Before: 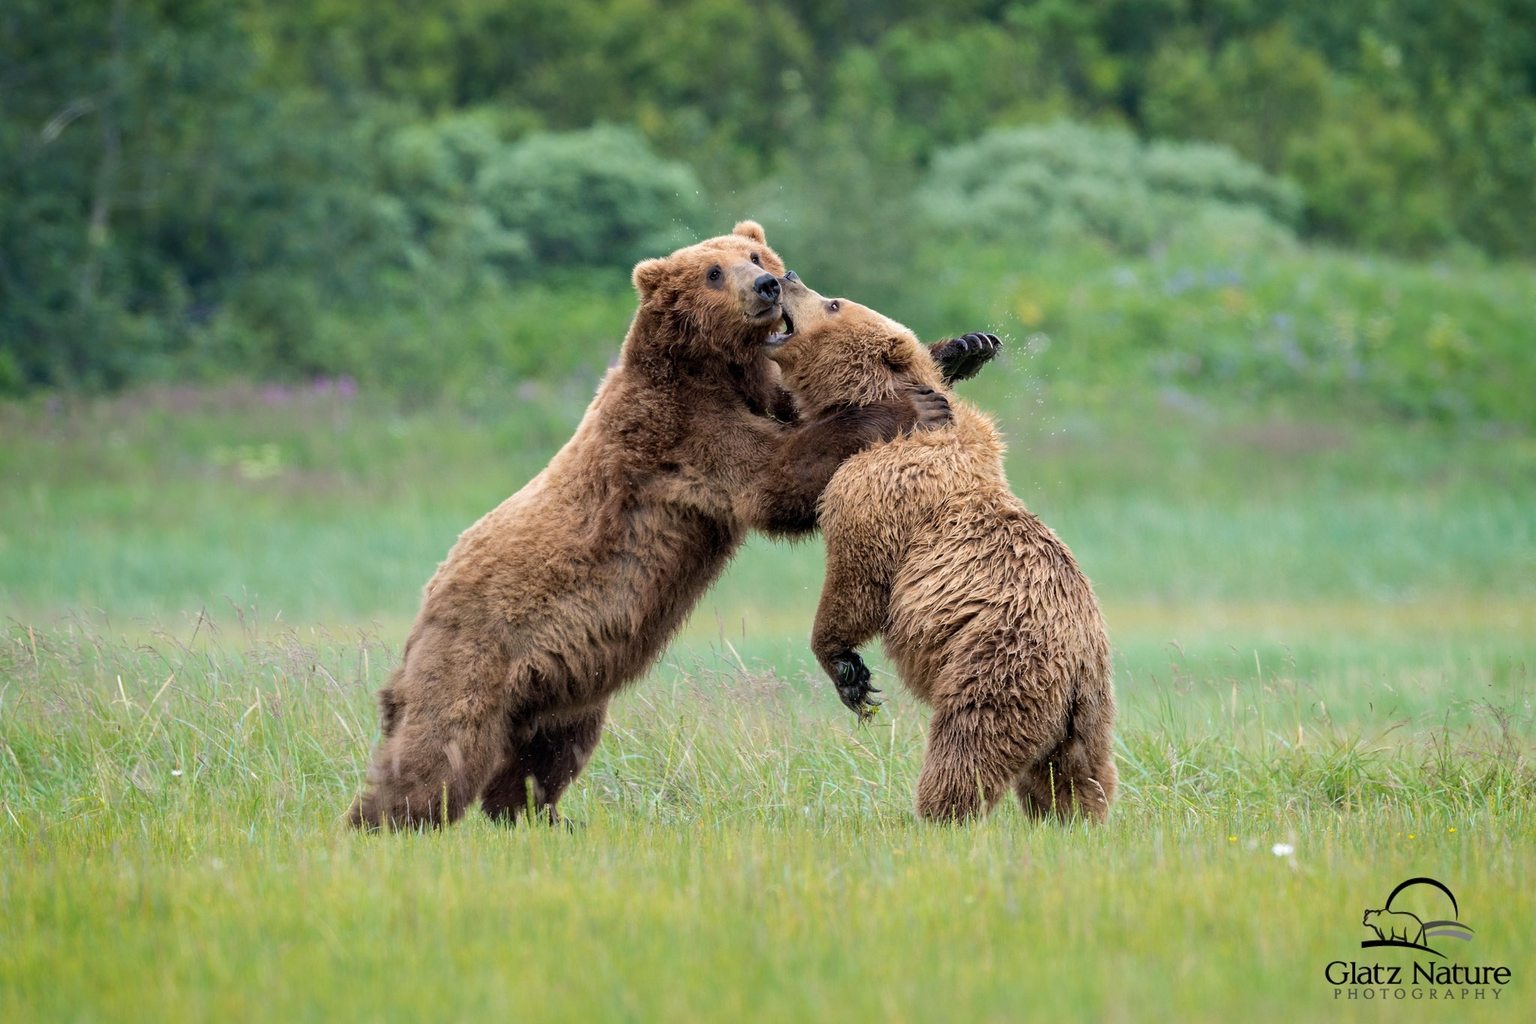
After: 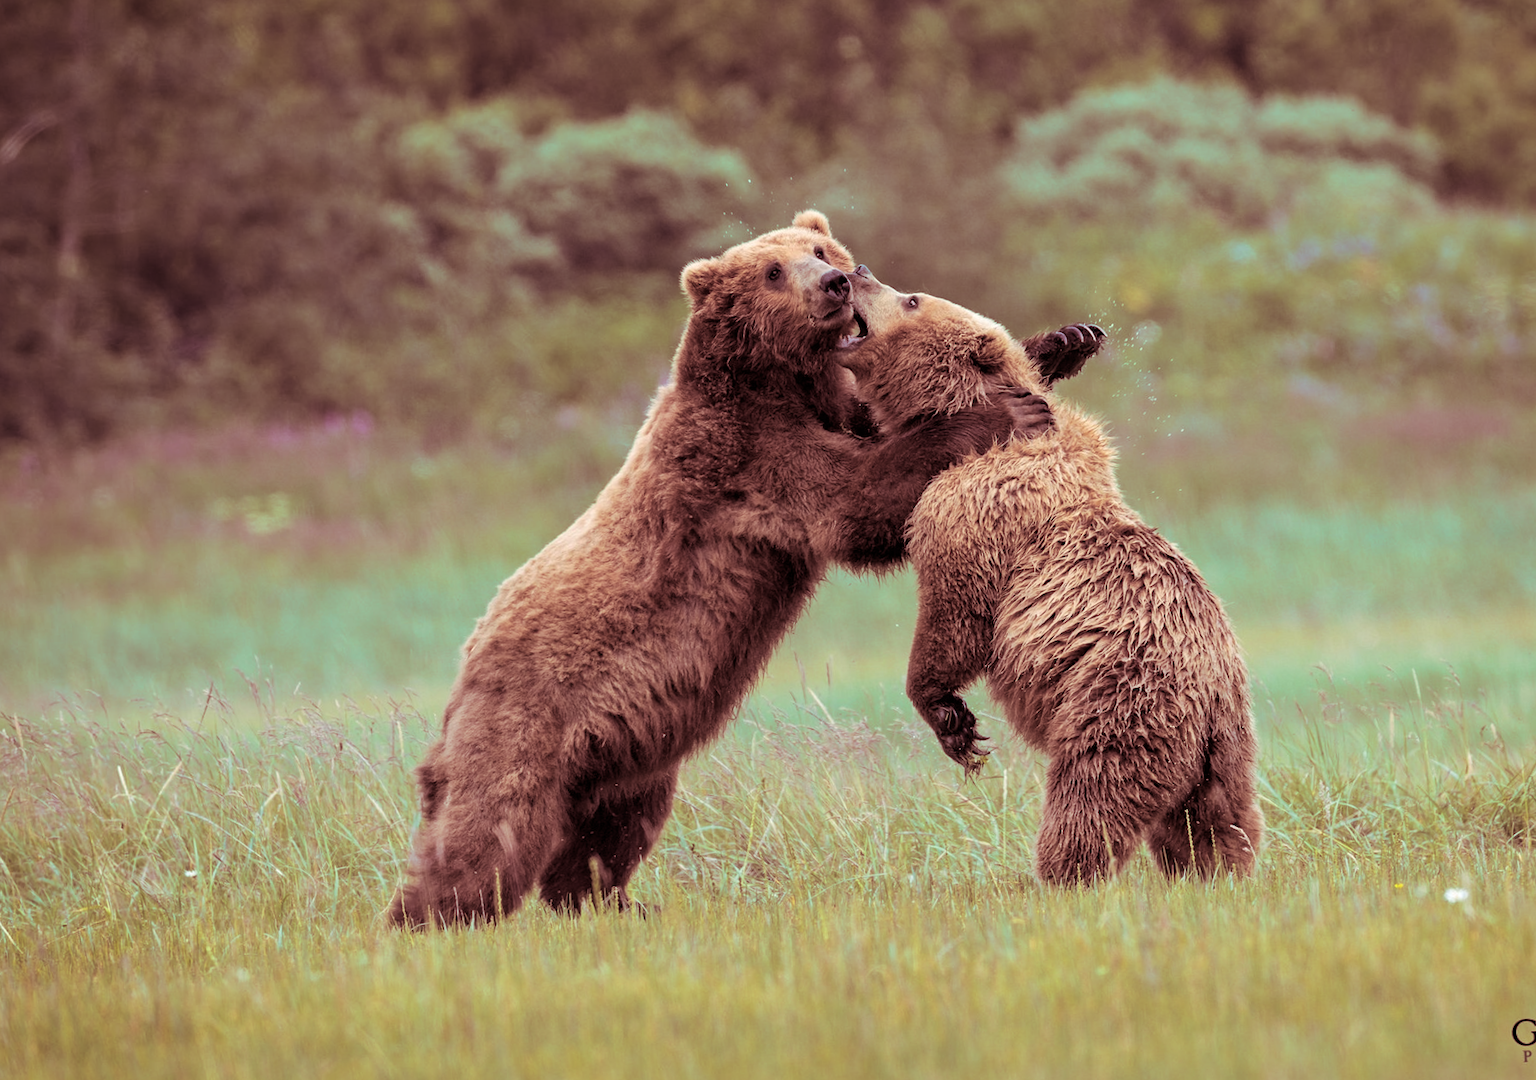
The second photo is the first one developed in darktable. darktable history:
rotate and perspective: rotation -3°, crop left 0.031, crop right 0.968, crop top 0.07, crop bottom 0.93
split-toning: highlights › hue 187.2°, highlights › saturation 0.83, balance -68.05, compress 56.43%
crop: right 9.509%, bottom 0.031%
